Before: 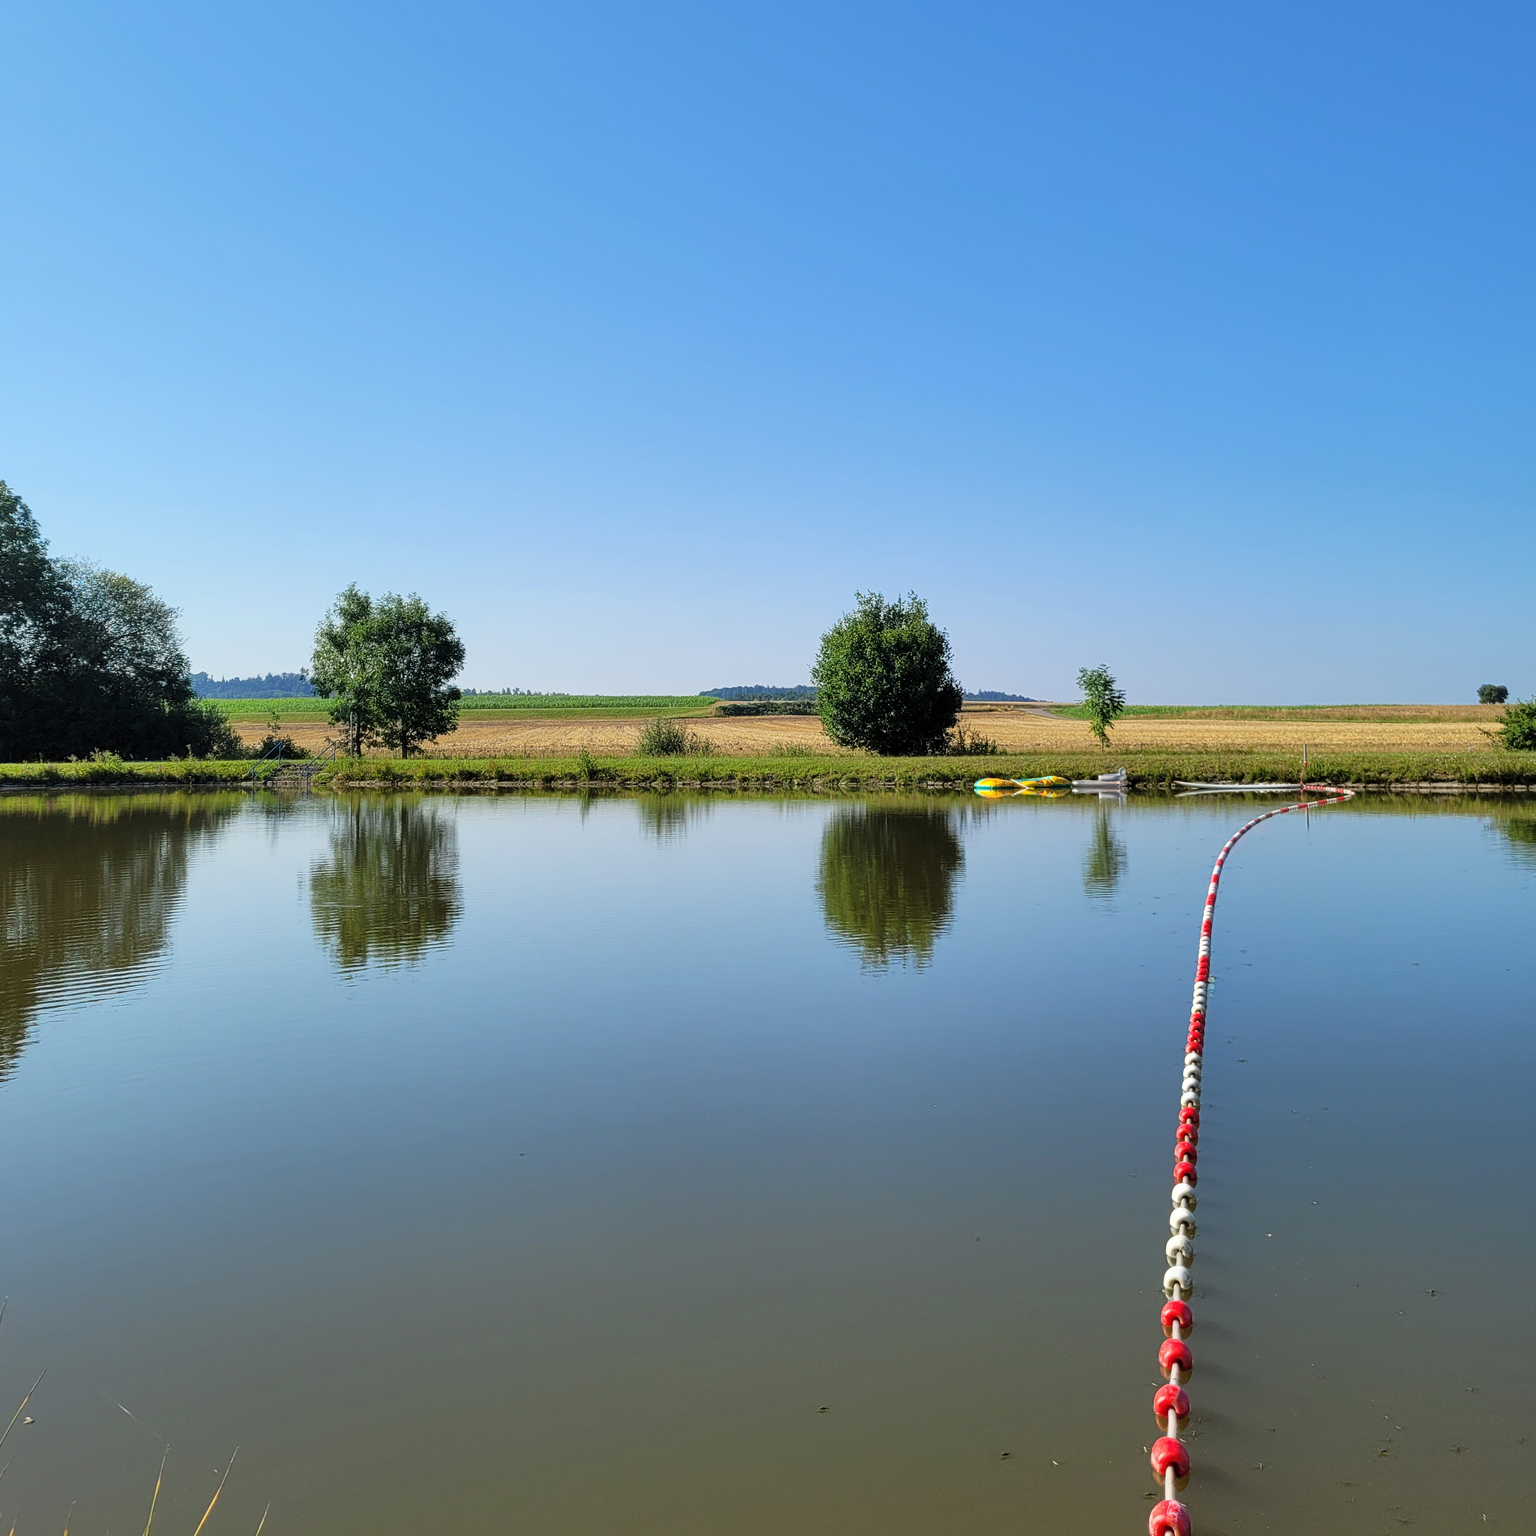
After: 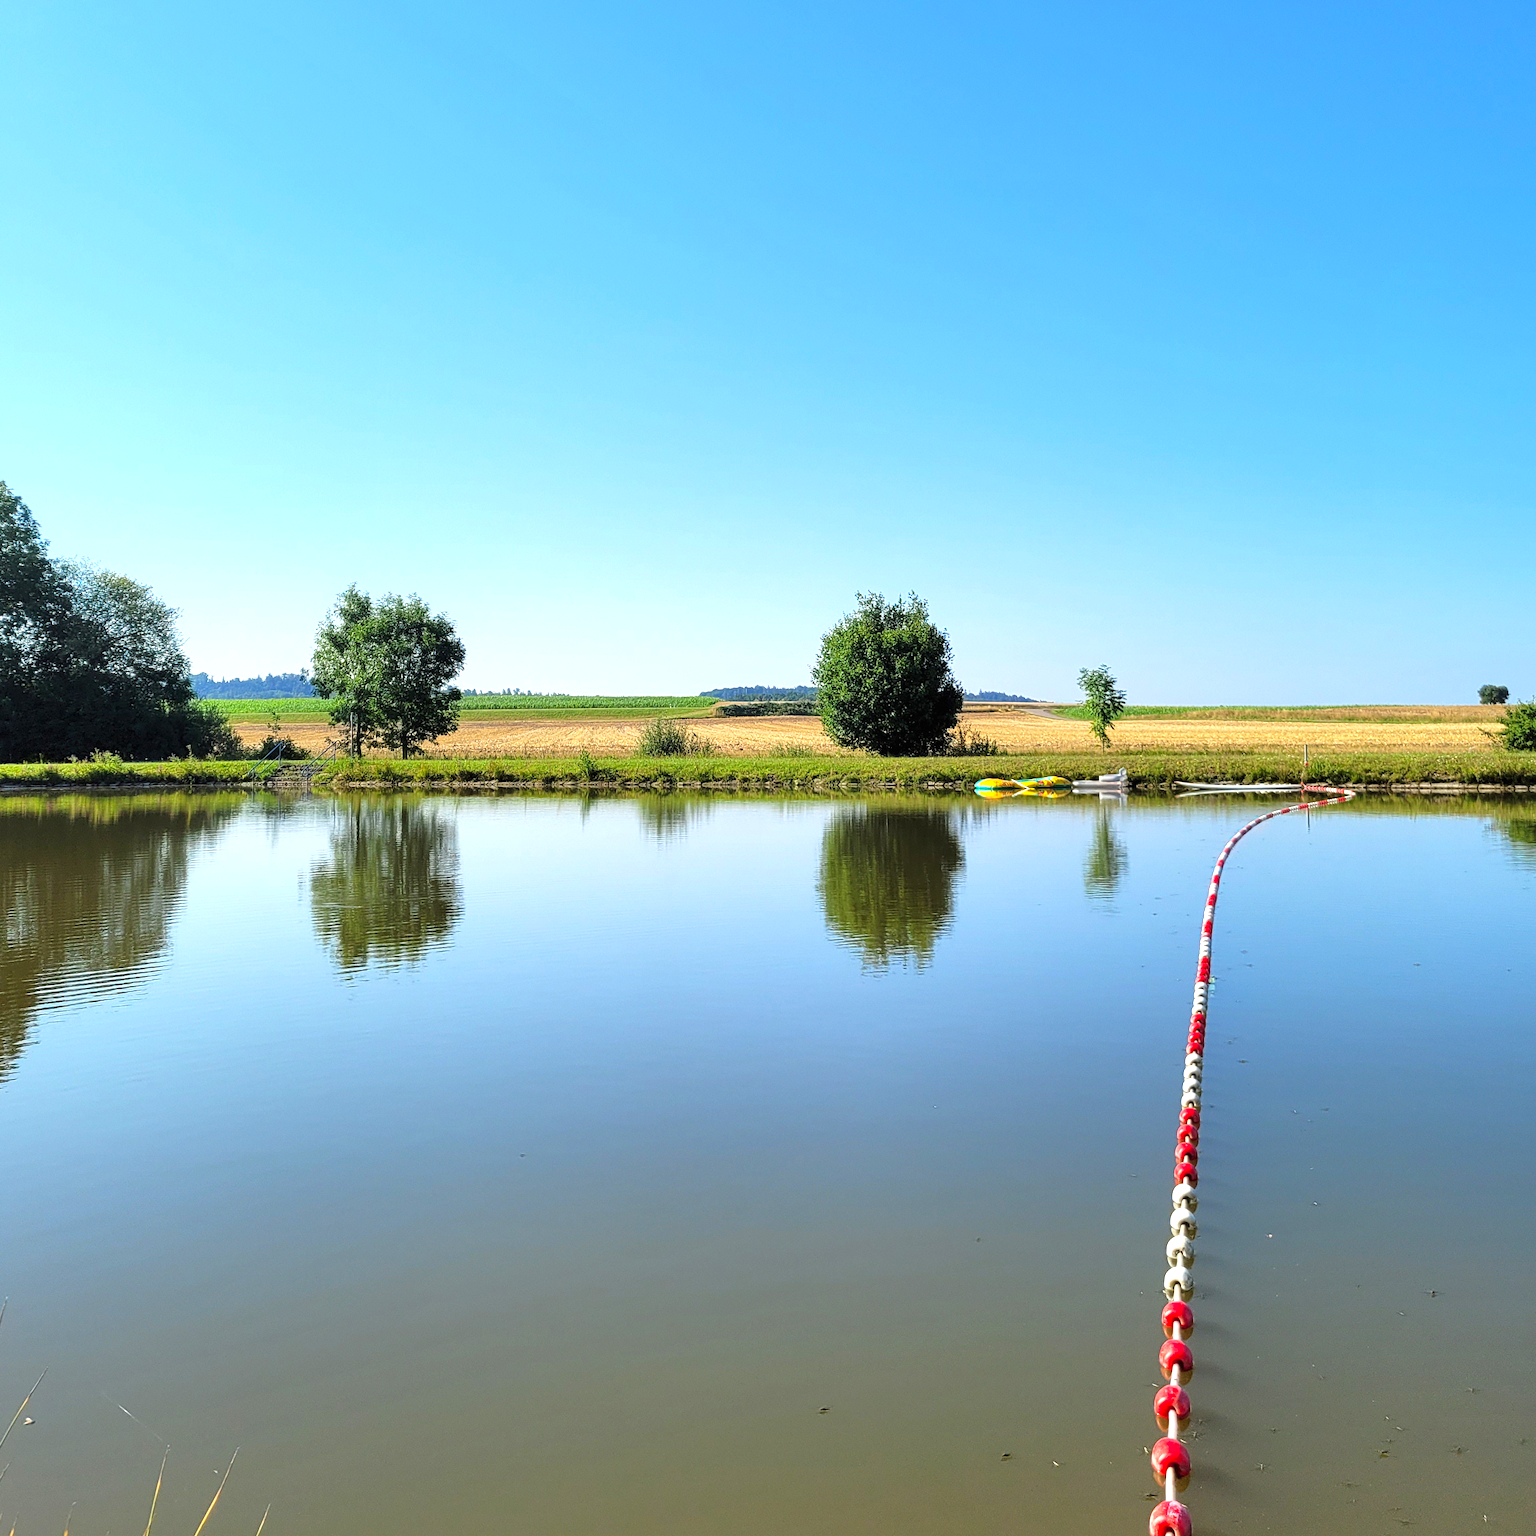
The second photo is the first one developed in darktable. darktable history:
color correction: saturation 1.1
exposure: black level correction 0, exposure 0.7 EV, compensate exposure bias true, compensate highlight preservation false
